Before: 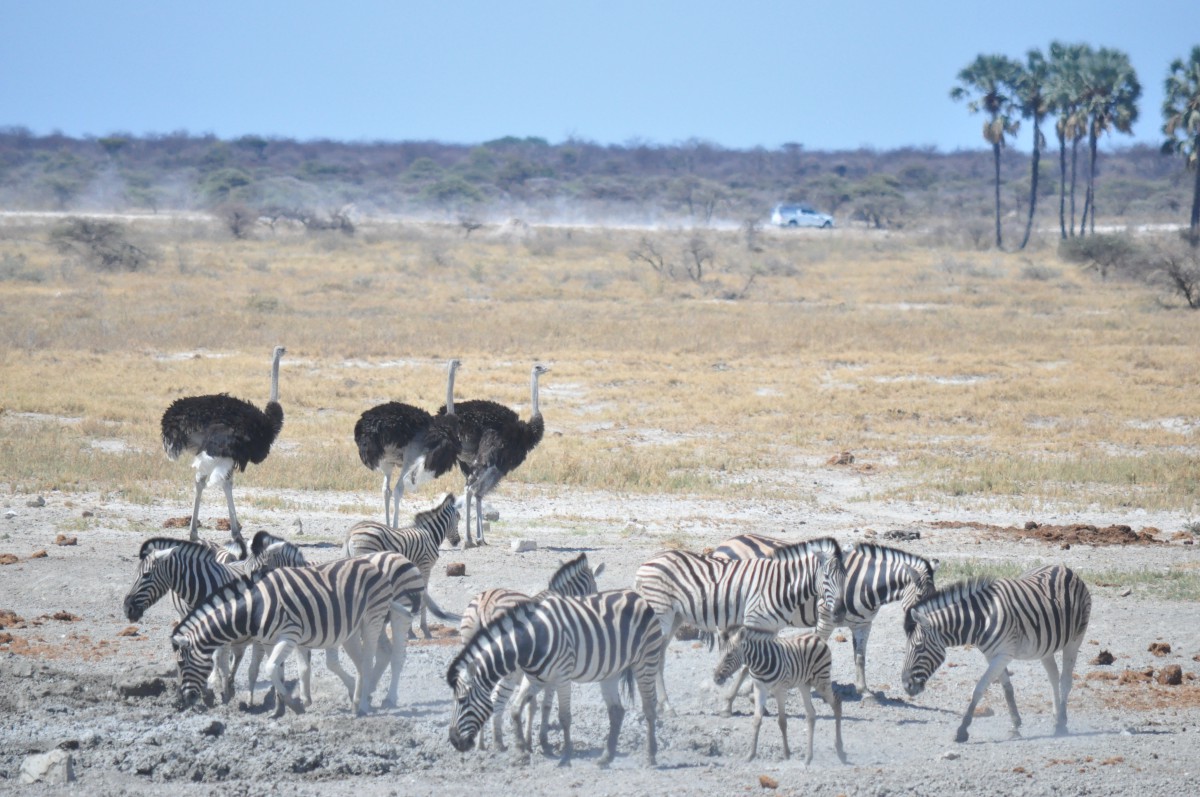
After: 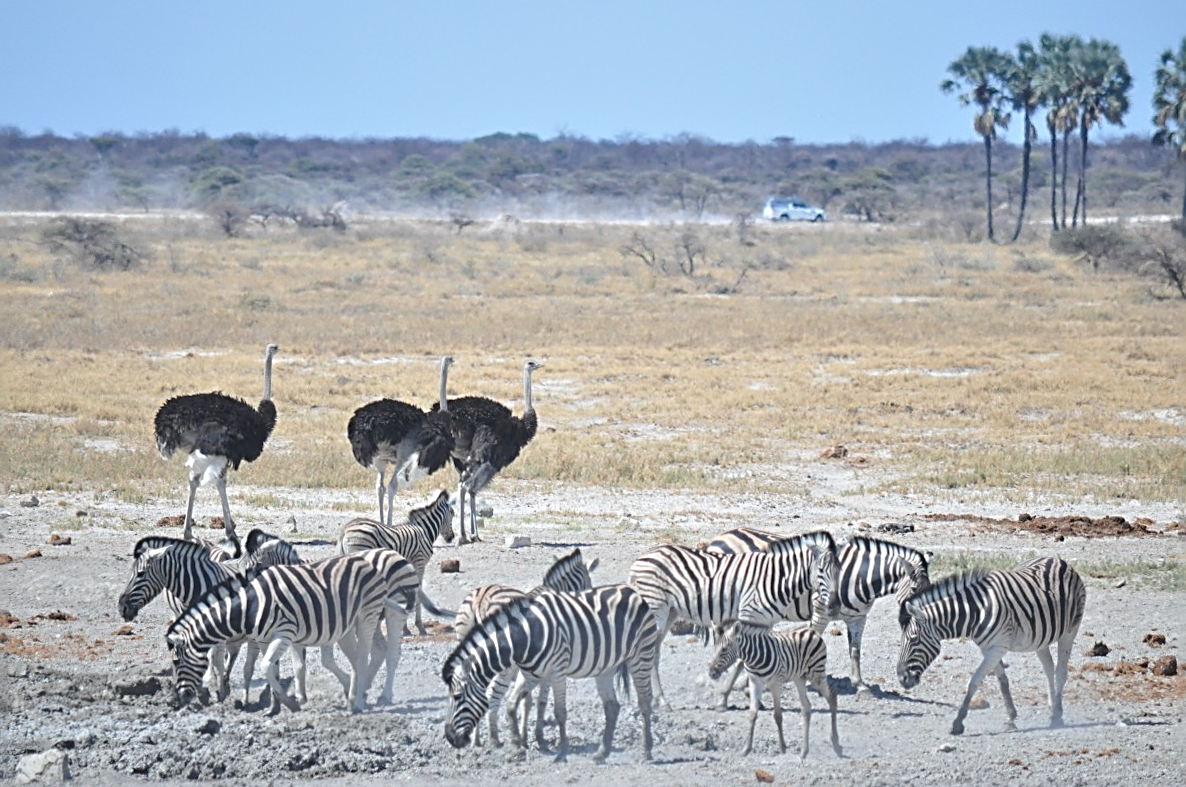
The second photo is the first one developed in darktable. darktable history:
sharpen: radius 3.025, amount 0.757
rotate and perspective: rotation -0.45°, automatic cropping original format, crop left 0.008, crop right 0.992, crop top 0.012, crop bottom 0.988
